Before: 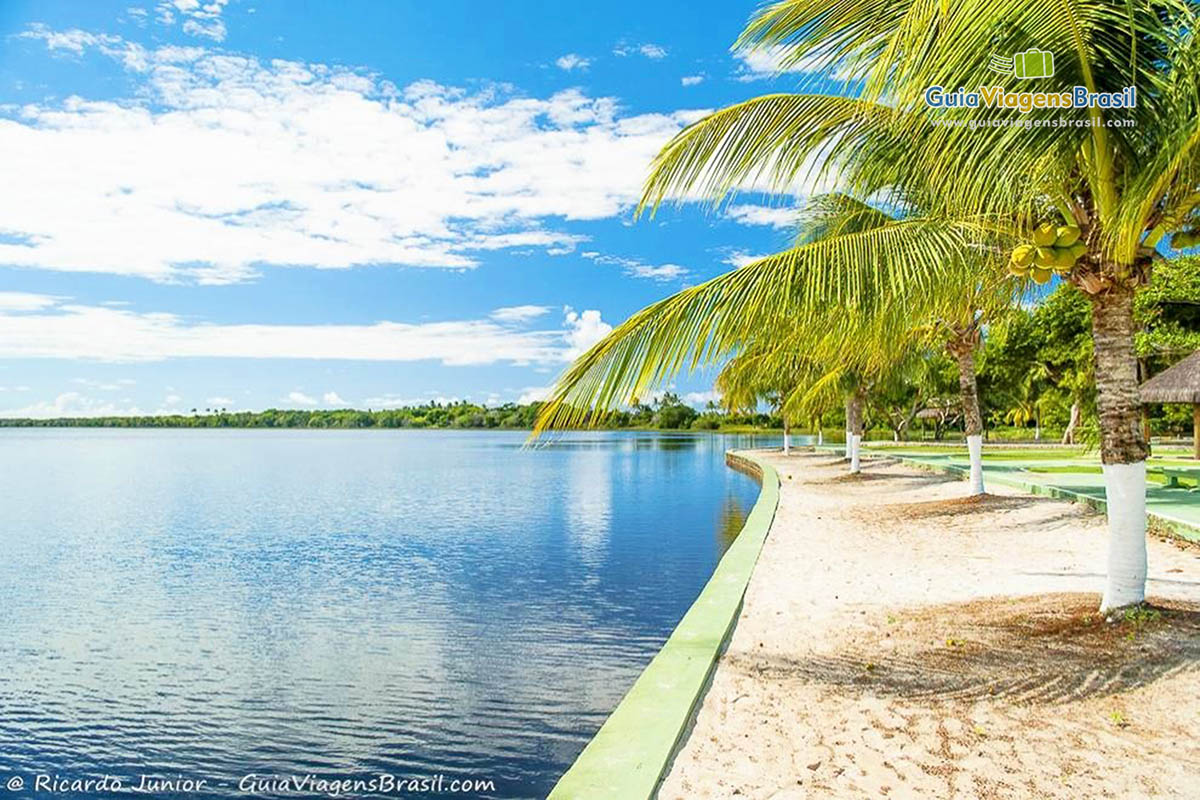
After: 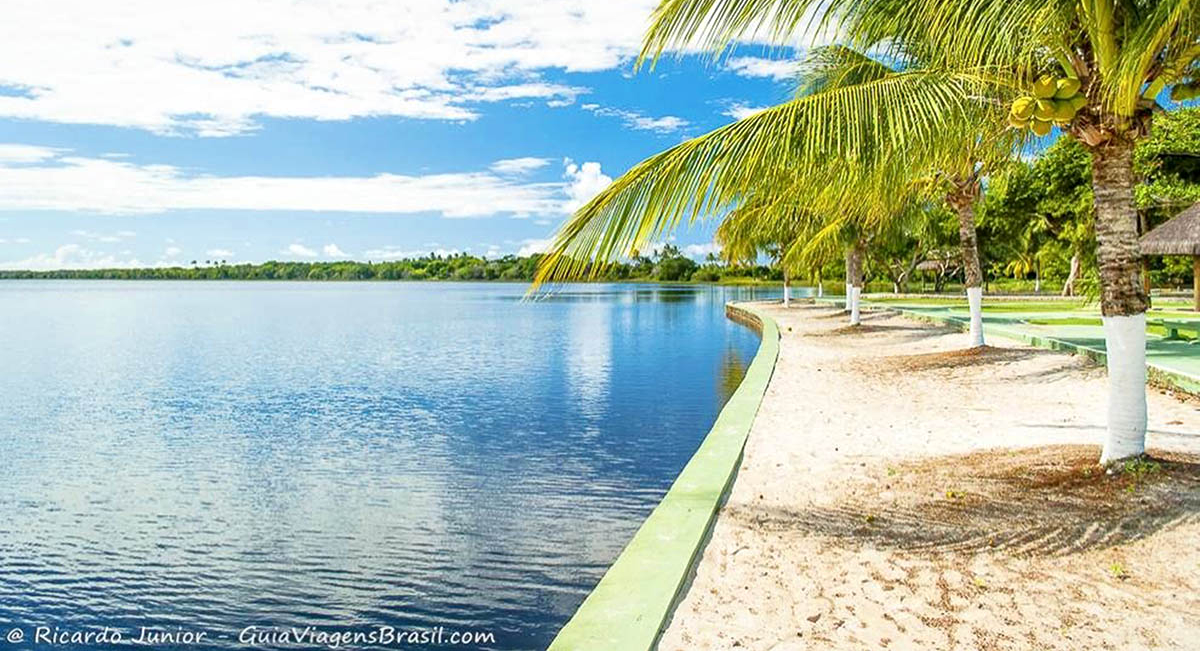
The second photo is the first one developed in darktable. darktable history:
crop and rotate: top 18.507%
local contrast: mode bilateral grid, contrast 20, coarseness 50, detail 120%, midtone range 0.2
